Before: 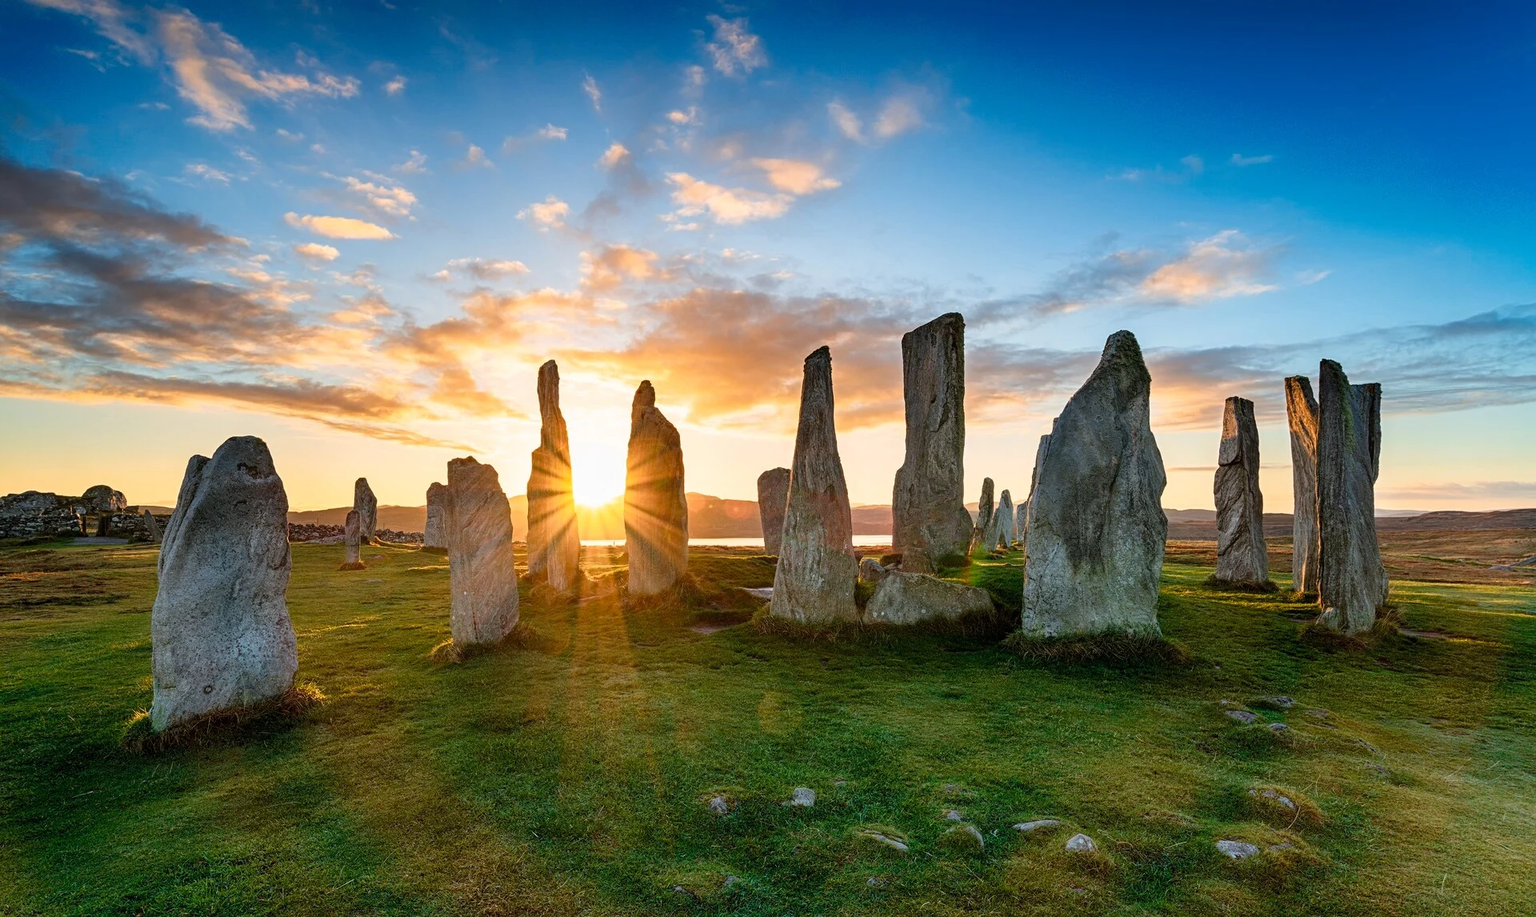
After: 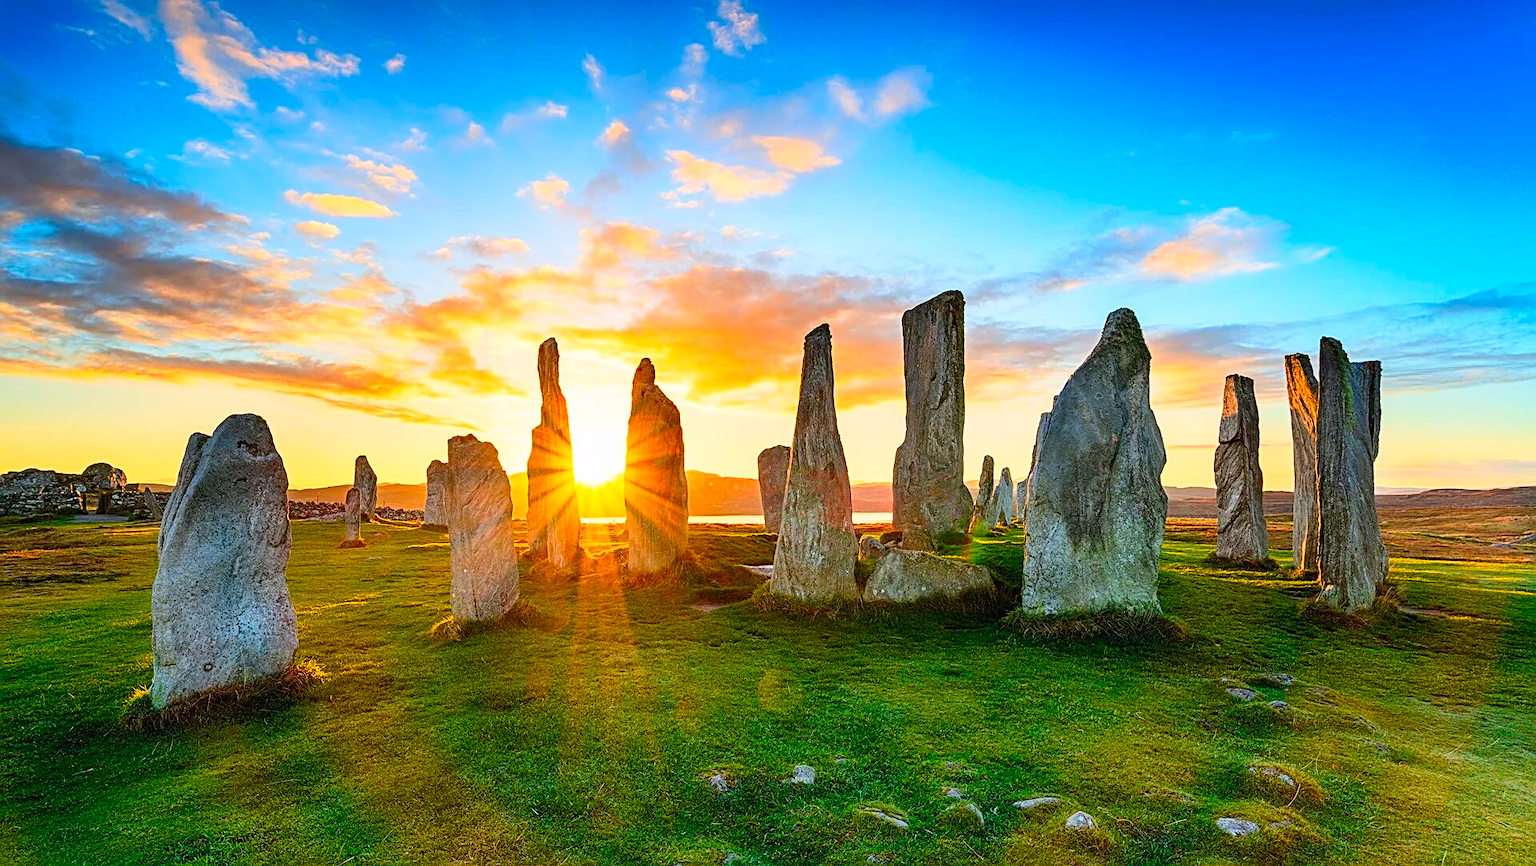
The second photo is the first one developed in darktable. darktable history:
crop and rotate: top 2.479%, bottom 3.018%
sharpen: on, module defaults
contrast brightness saturation: contrast 0.2, brightness 0.2, saturation 0.8
